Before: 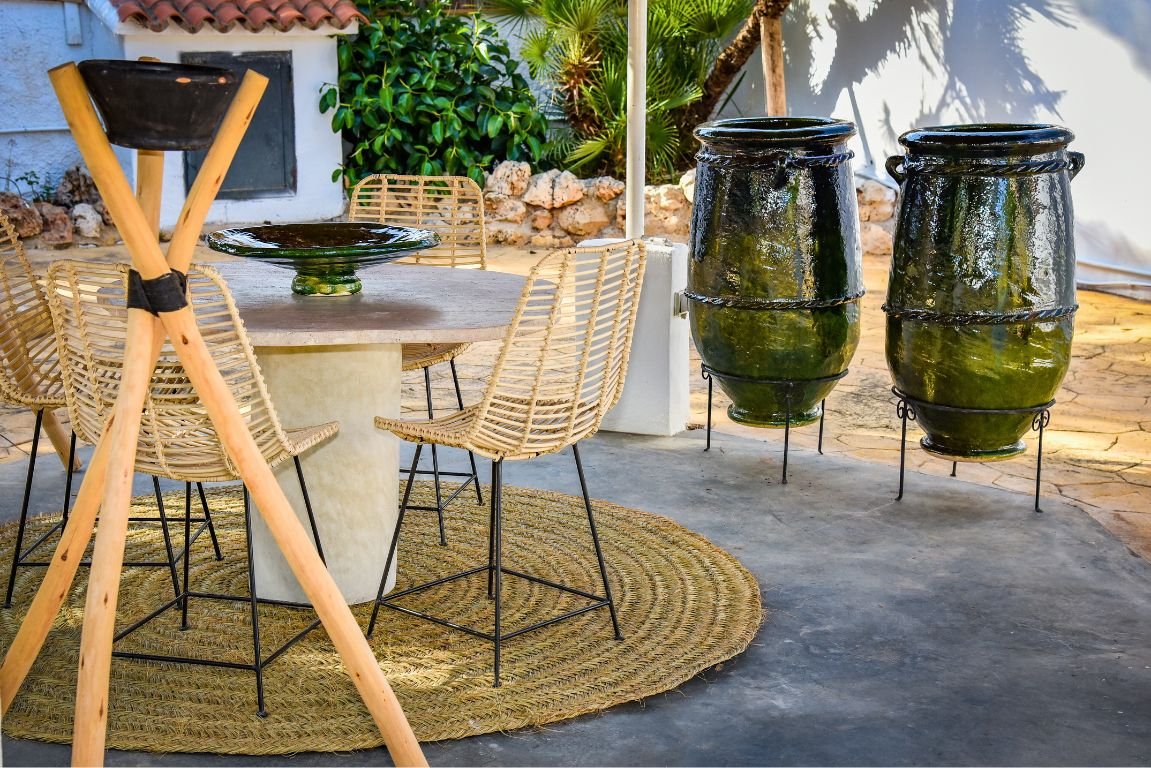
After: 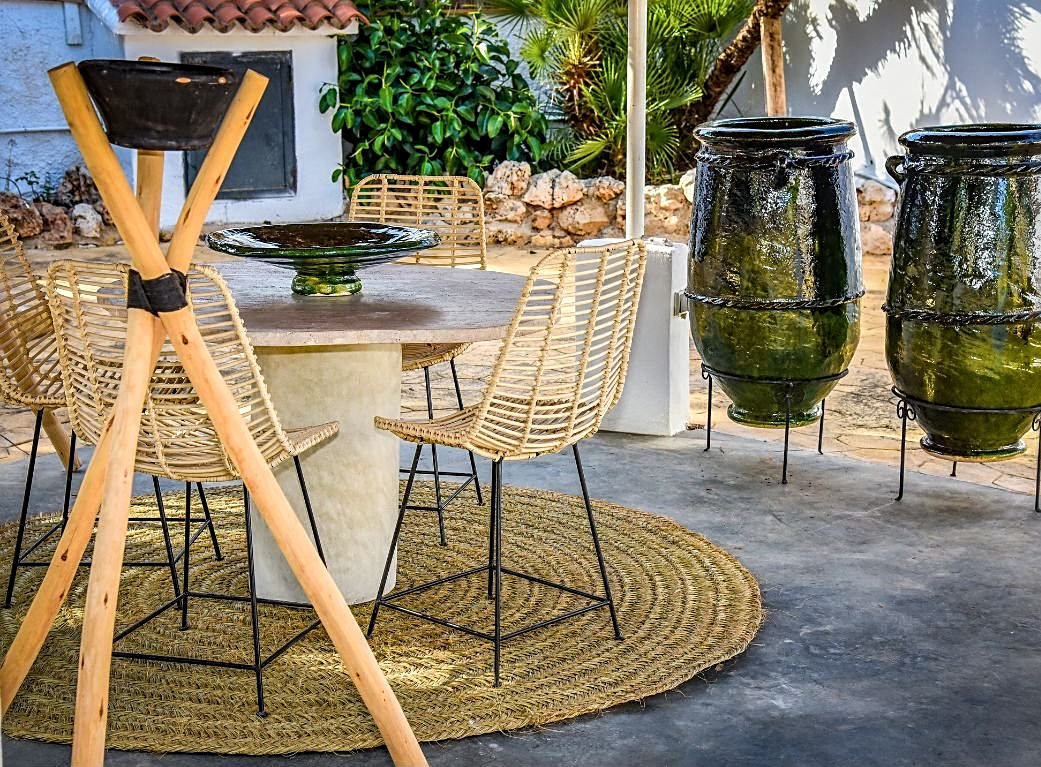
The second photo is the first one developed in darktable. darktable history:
crop: right 9.477%, bottom 0.045%
local contrast: detail 130%
sharpen: on, module defaults
